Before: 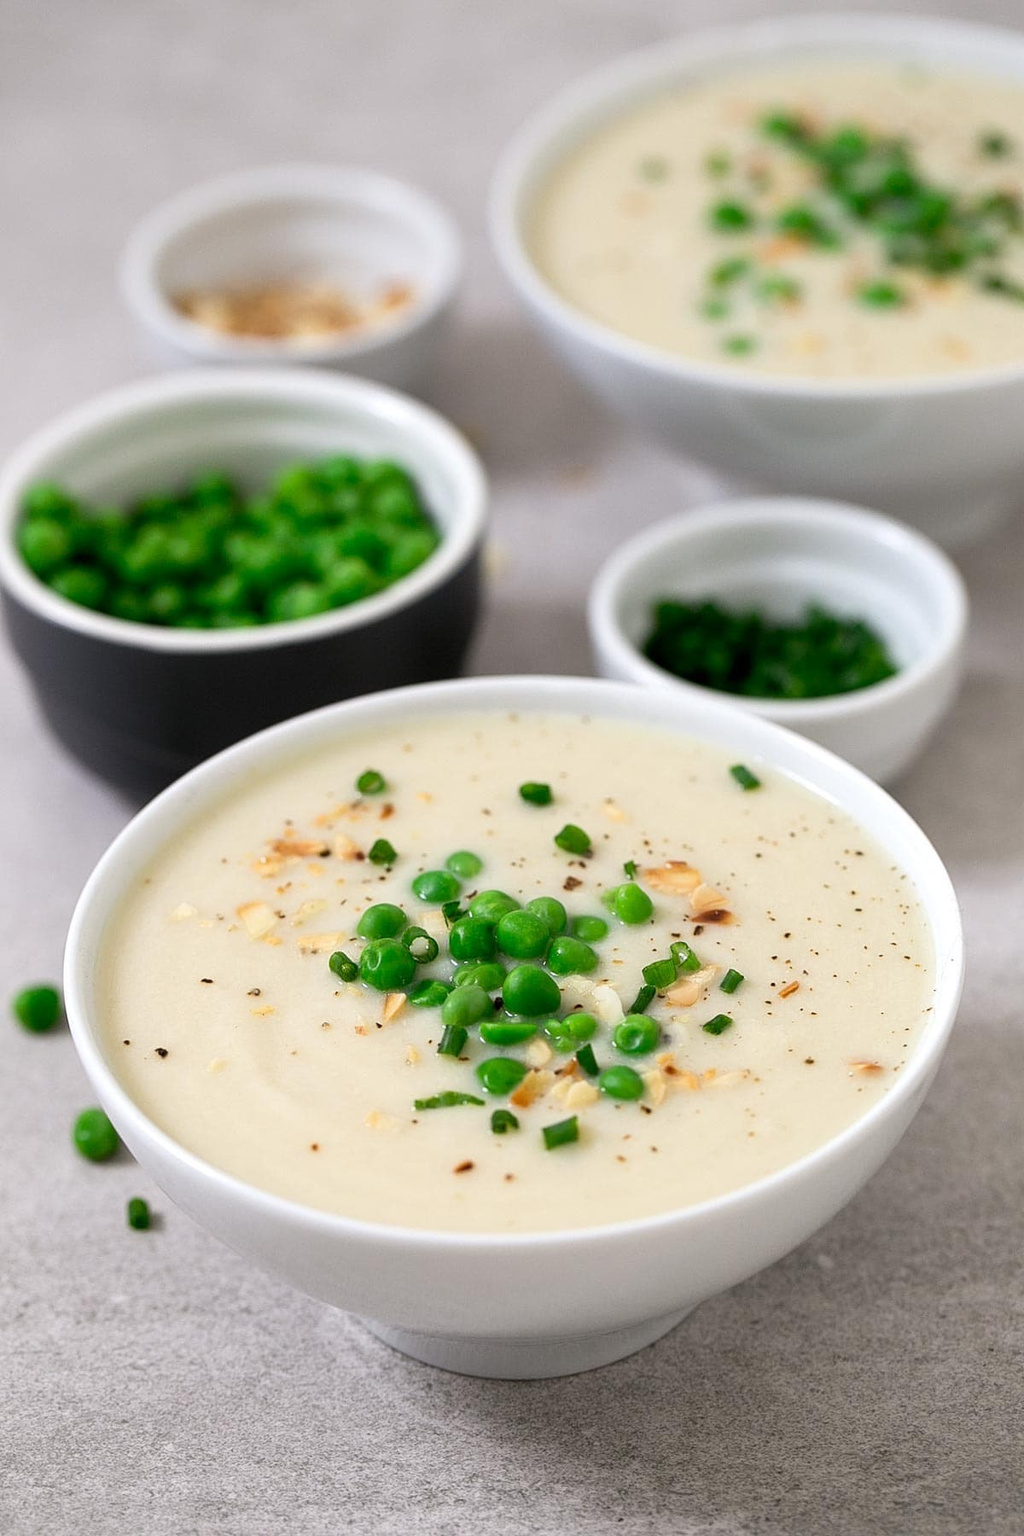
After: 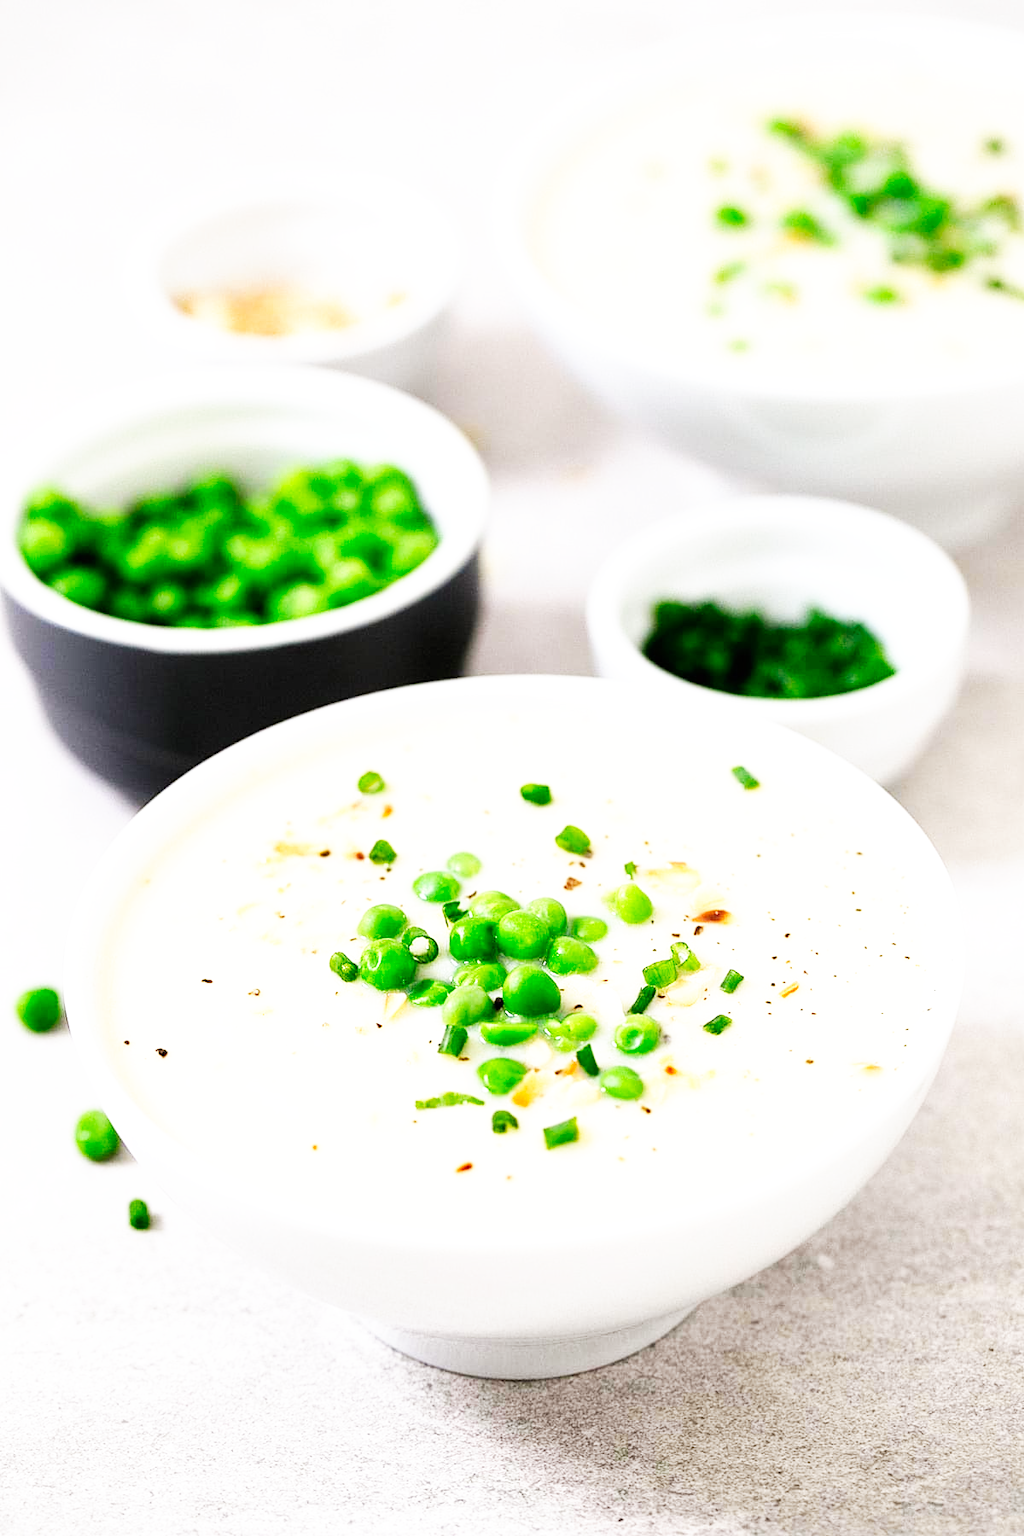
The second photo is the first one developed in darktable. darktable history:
exposure: exposure 0.549 EV, compensate highlight preservation false
tone equalizer: on, module defaults
base curve: curves: ch0 [(0, 0) (0.007, 0.004) (0.027, 0.03) (0.046, 0.07) (0.207, 0.54) (0.442, 0.872) (0.673, 0.972) (1, 1)], preserve colors none
